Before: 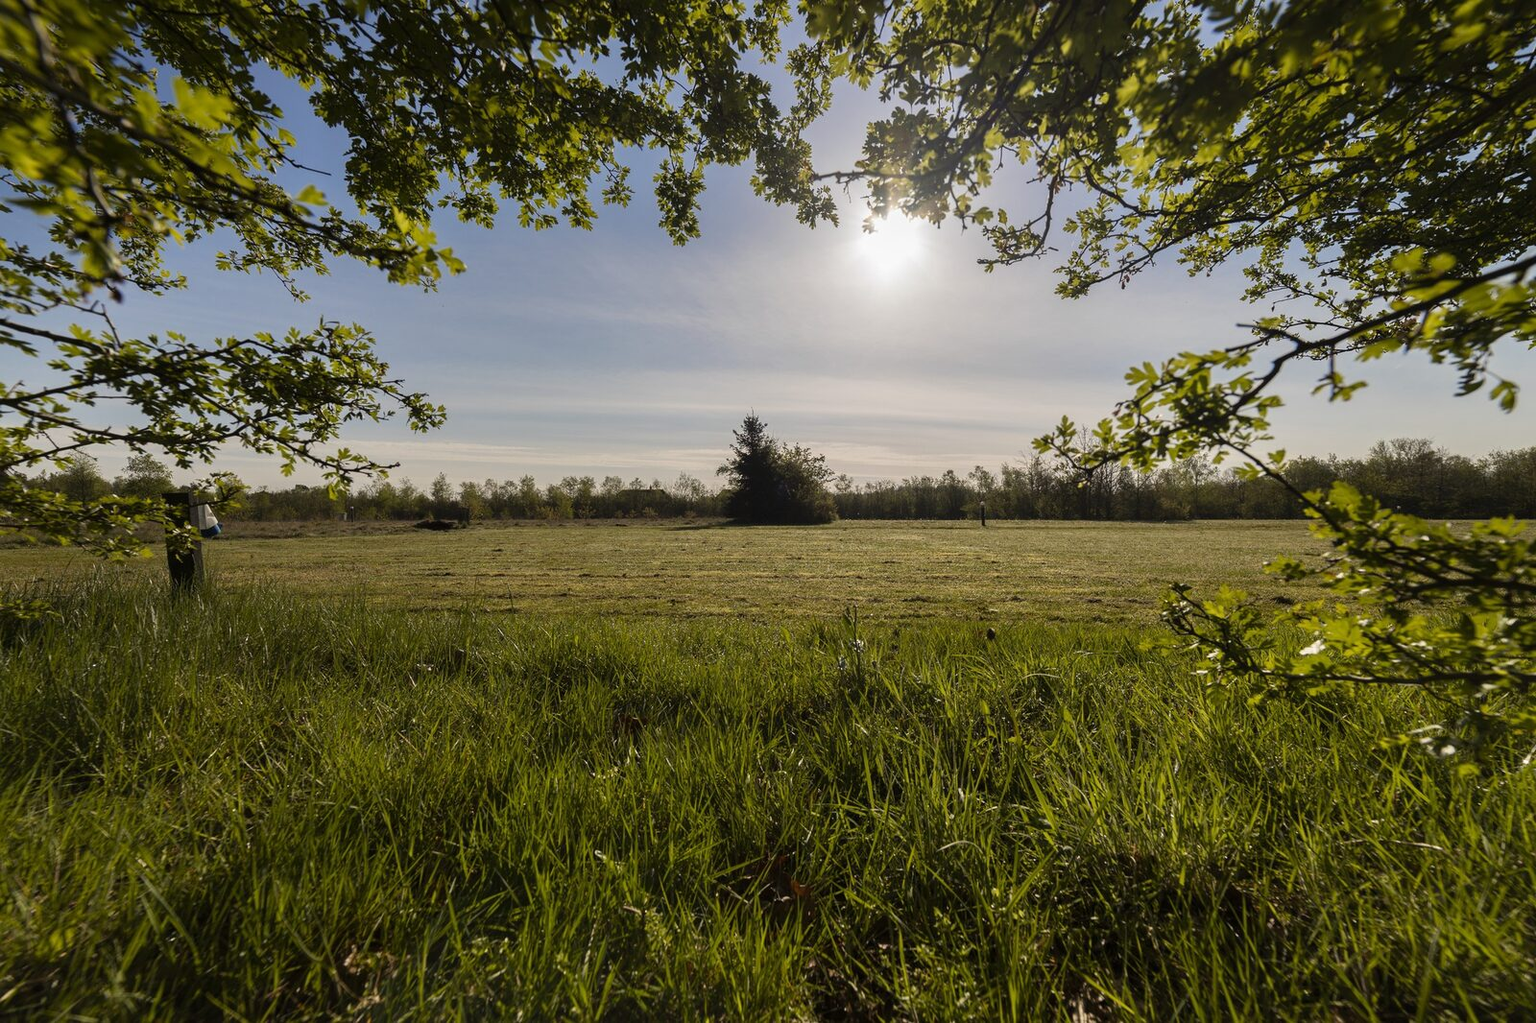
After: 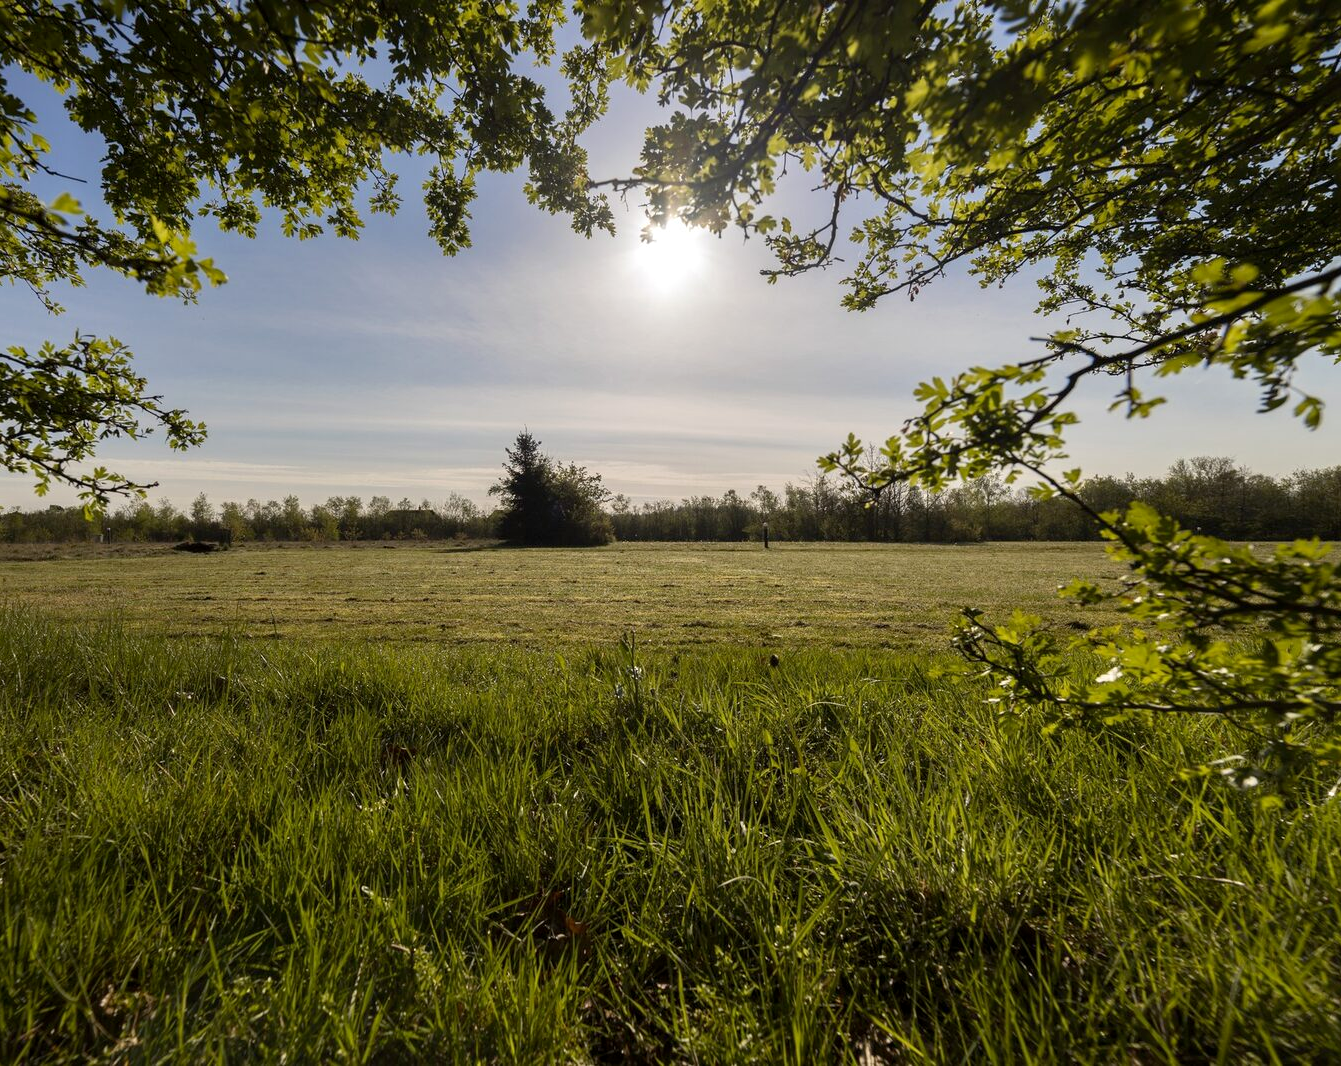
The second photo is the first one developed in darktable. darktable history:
crop: left 16.145%
exposure: black level correction 0.002, exposure 0.15 EV, compensate highlight preservation false
